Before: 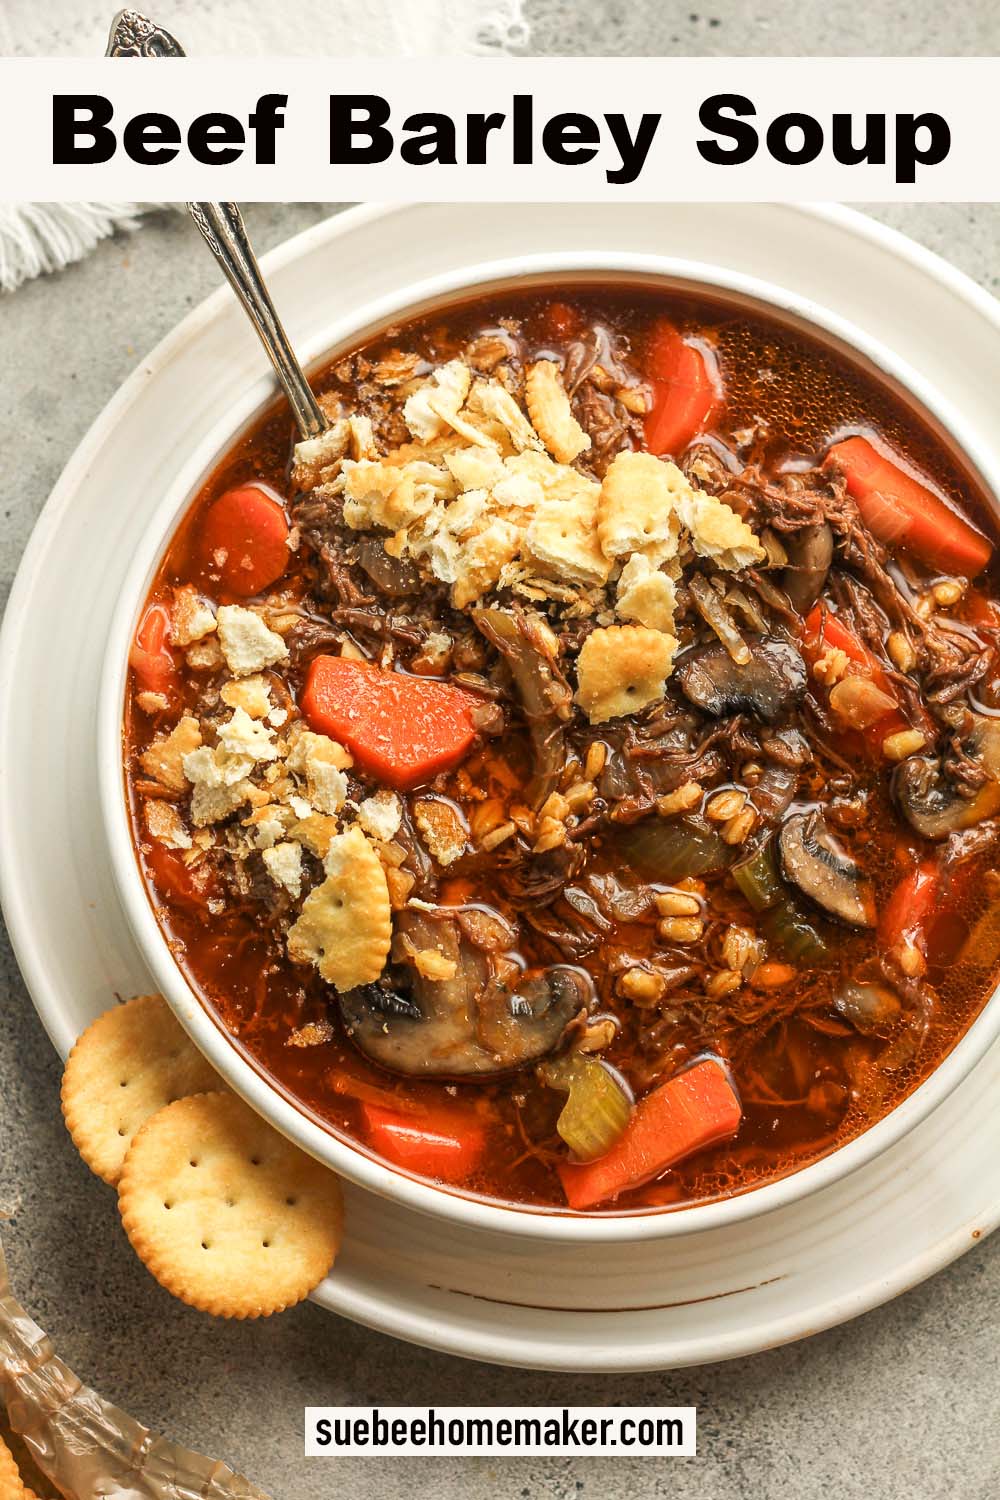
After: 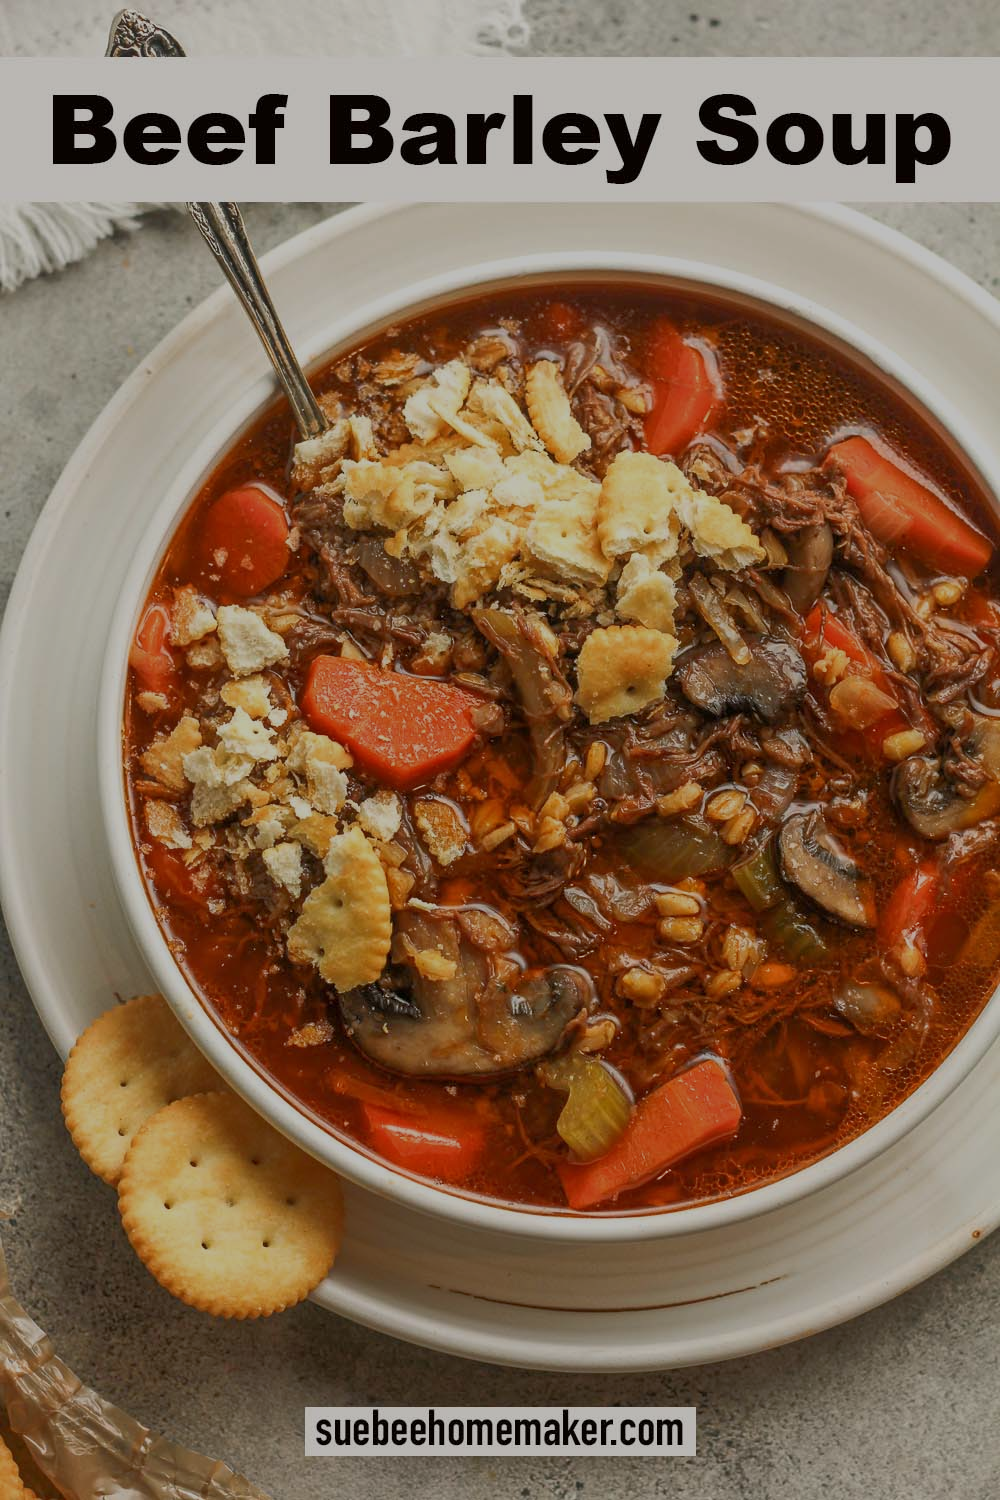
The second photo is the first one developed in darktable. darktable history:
tone equalizer: -8 EV -0.024 EV, -7 EV 0.045 EV, -6 EV -0.005 EV, -5 EV 0.008 EV, -4 EV -0.04 EV, -3 EV -0.239 EV, -2 EV -0.683 EV, -1 EV -0.999 EV, +0 EV -0.971 EV
